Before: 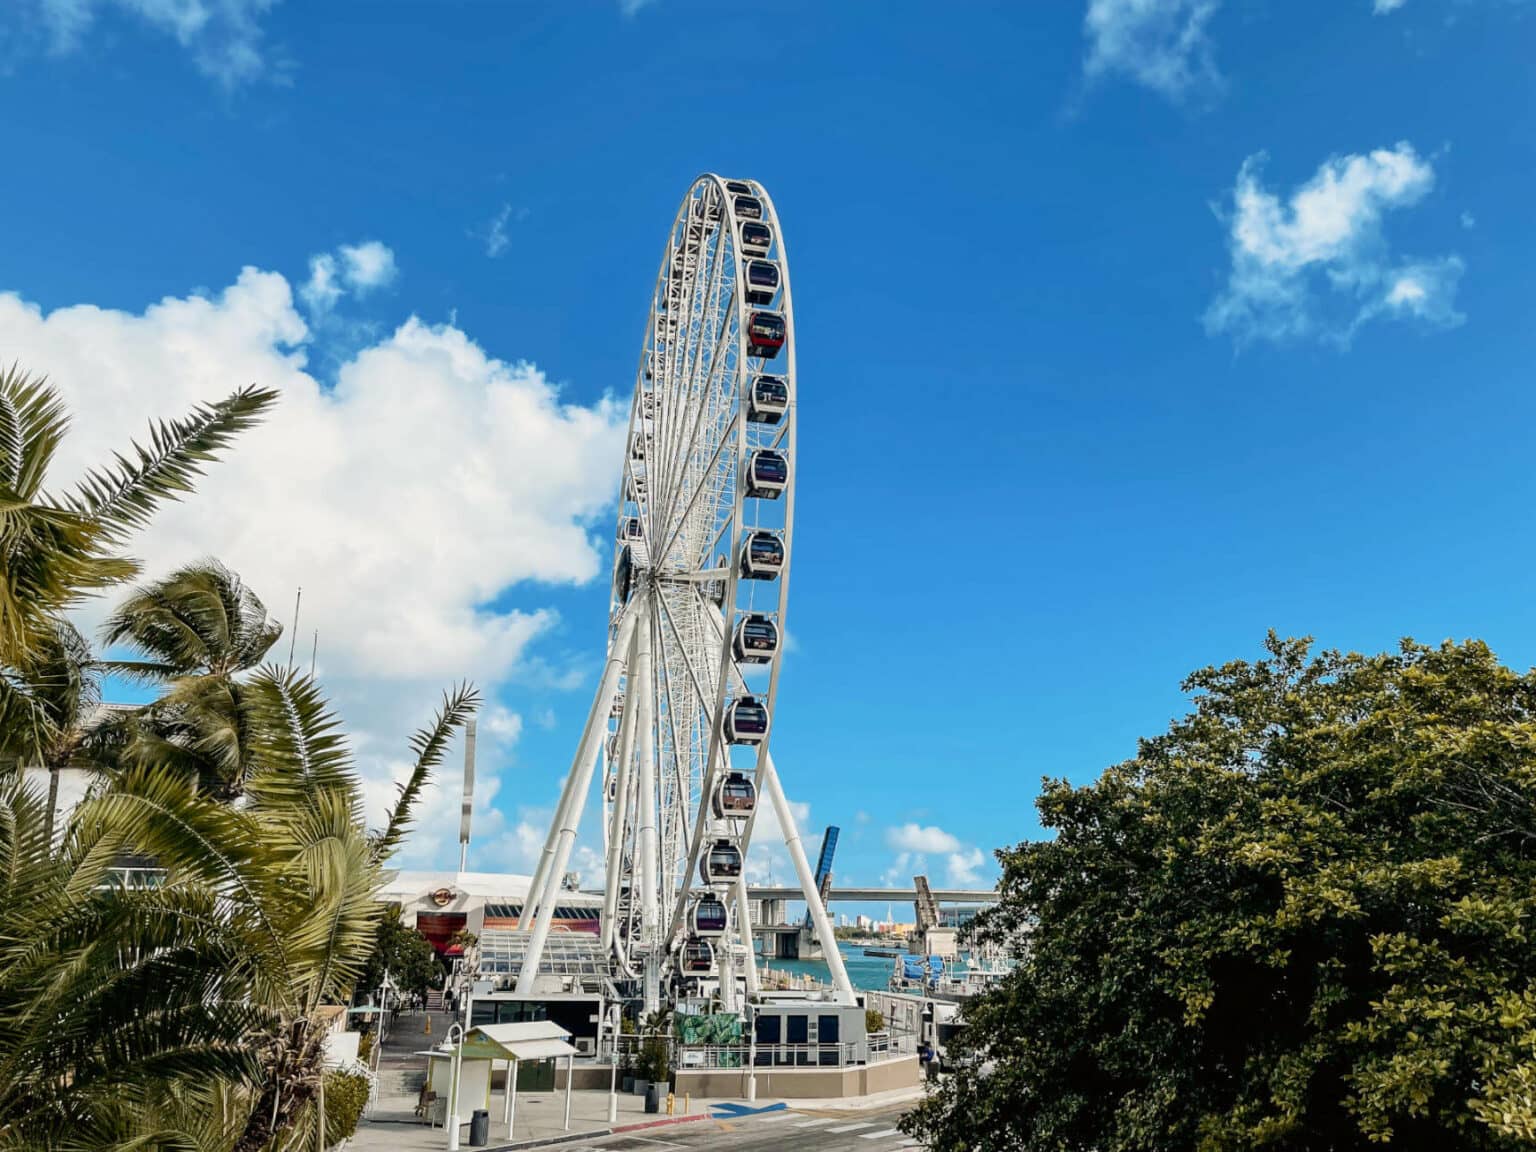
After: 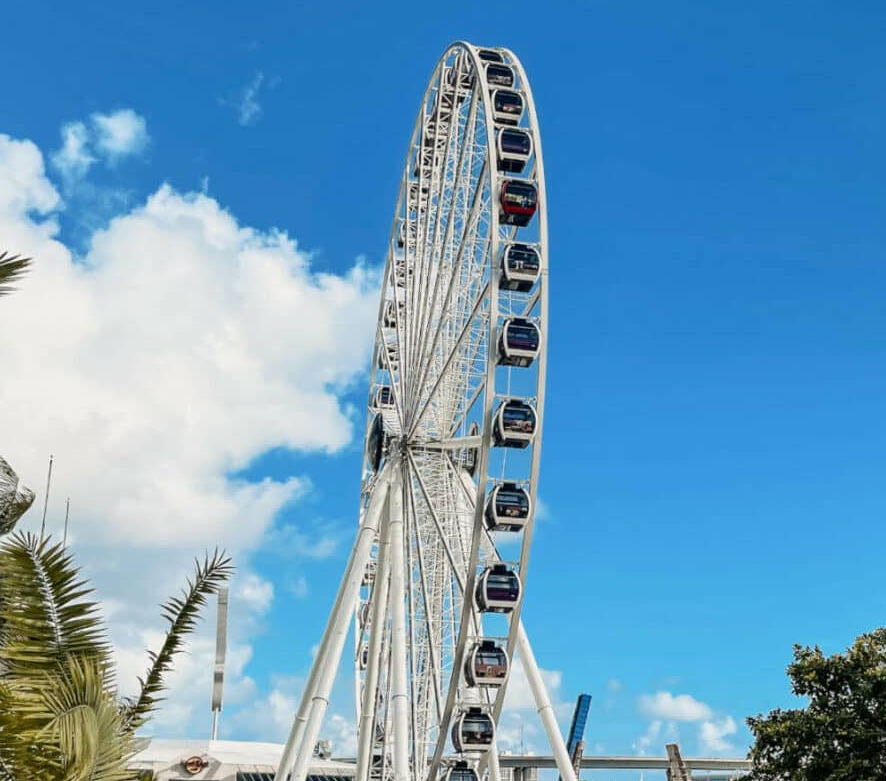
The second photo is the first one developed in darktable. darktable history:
crop: left 16.185%, top 11.508%, right 26.107%, bottom 20.641%
